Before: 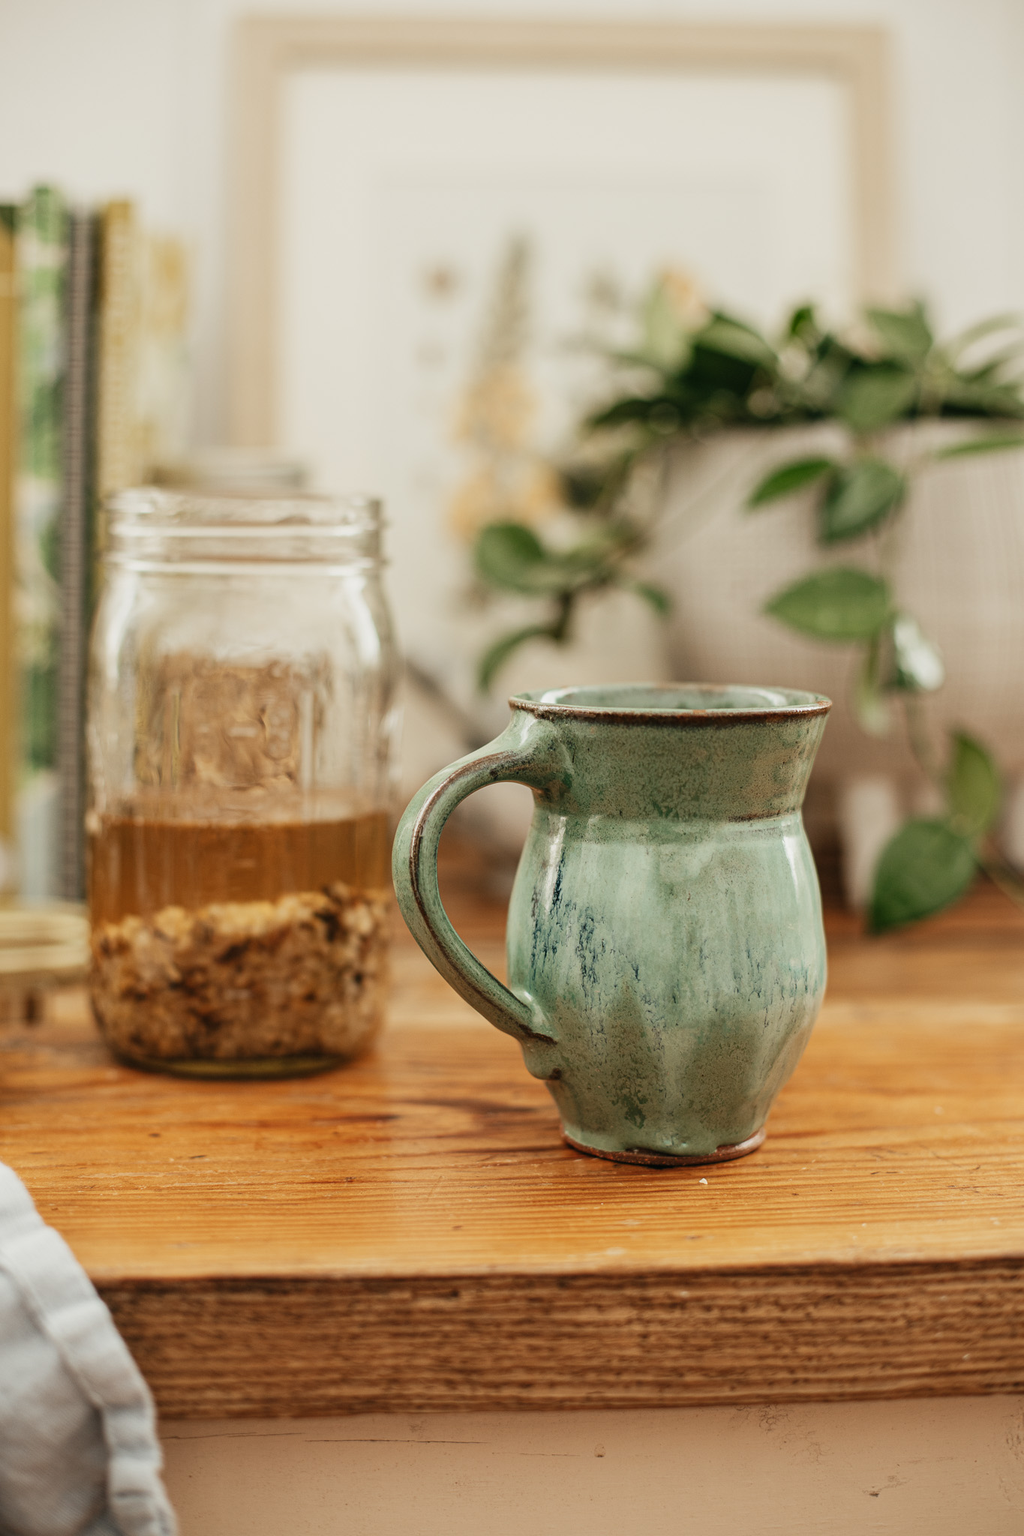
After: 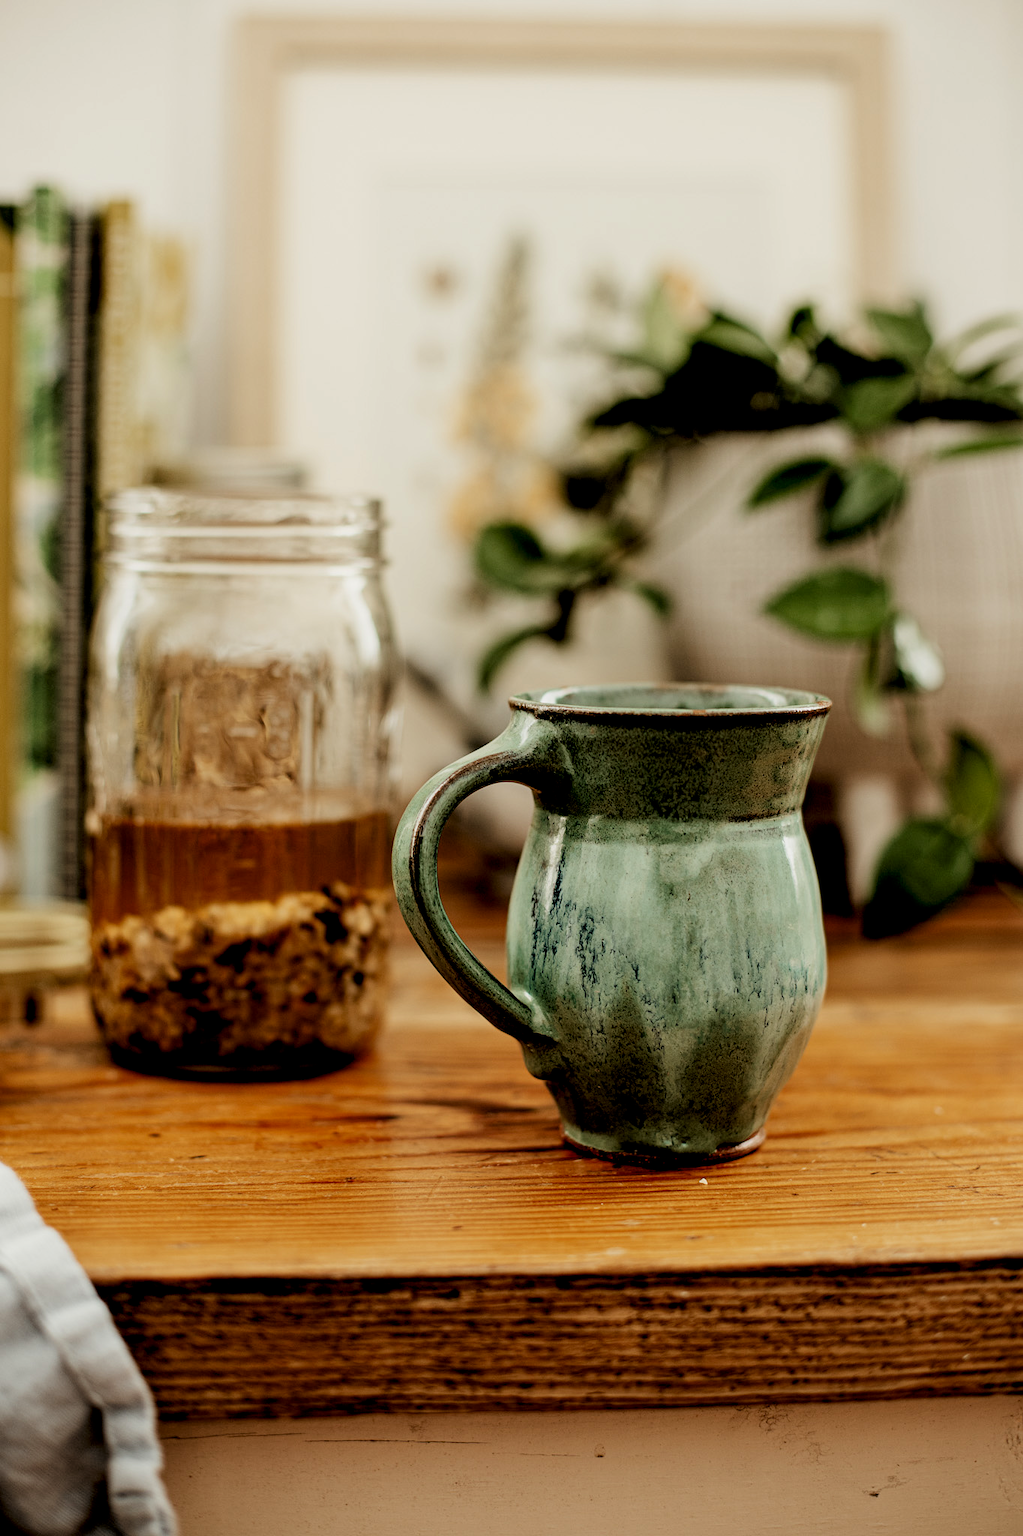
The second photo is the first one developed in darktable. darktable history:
tone equalizer: -8 EV -1.85 EV, -7 EV -1.14 EV, -6 EV -1.65 EV
contrast brightness saturation: brightness -0.251, saturation 0.198
filmic rgb: middle gray luminance 13.79%, black relative exposure -1.83 EV, white relative exposure 3.06 EV, threshold 2.96 EV, target black luminance 0%, hardness 1.79, latitude 58.43%, contrast 1.723, highlights saturation mix 4.62%, shadows ↔ highlights balance -36.77%, color science v6 (2022), enable highlight reconstruction true
